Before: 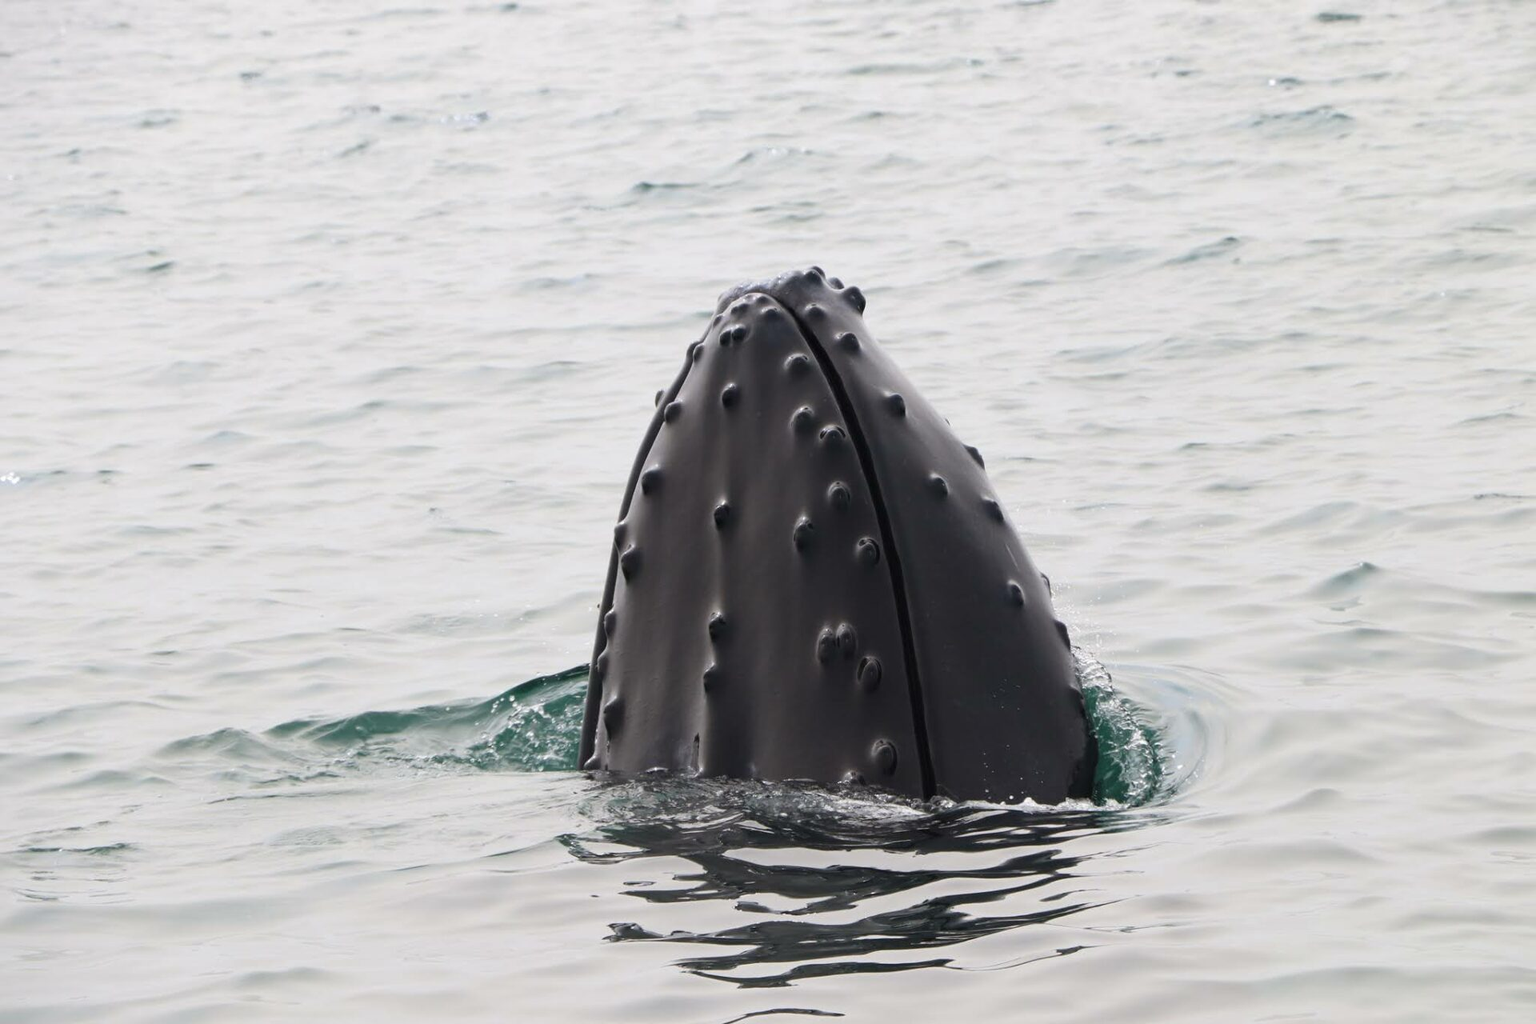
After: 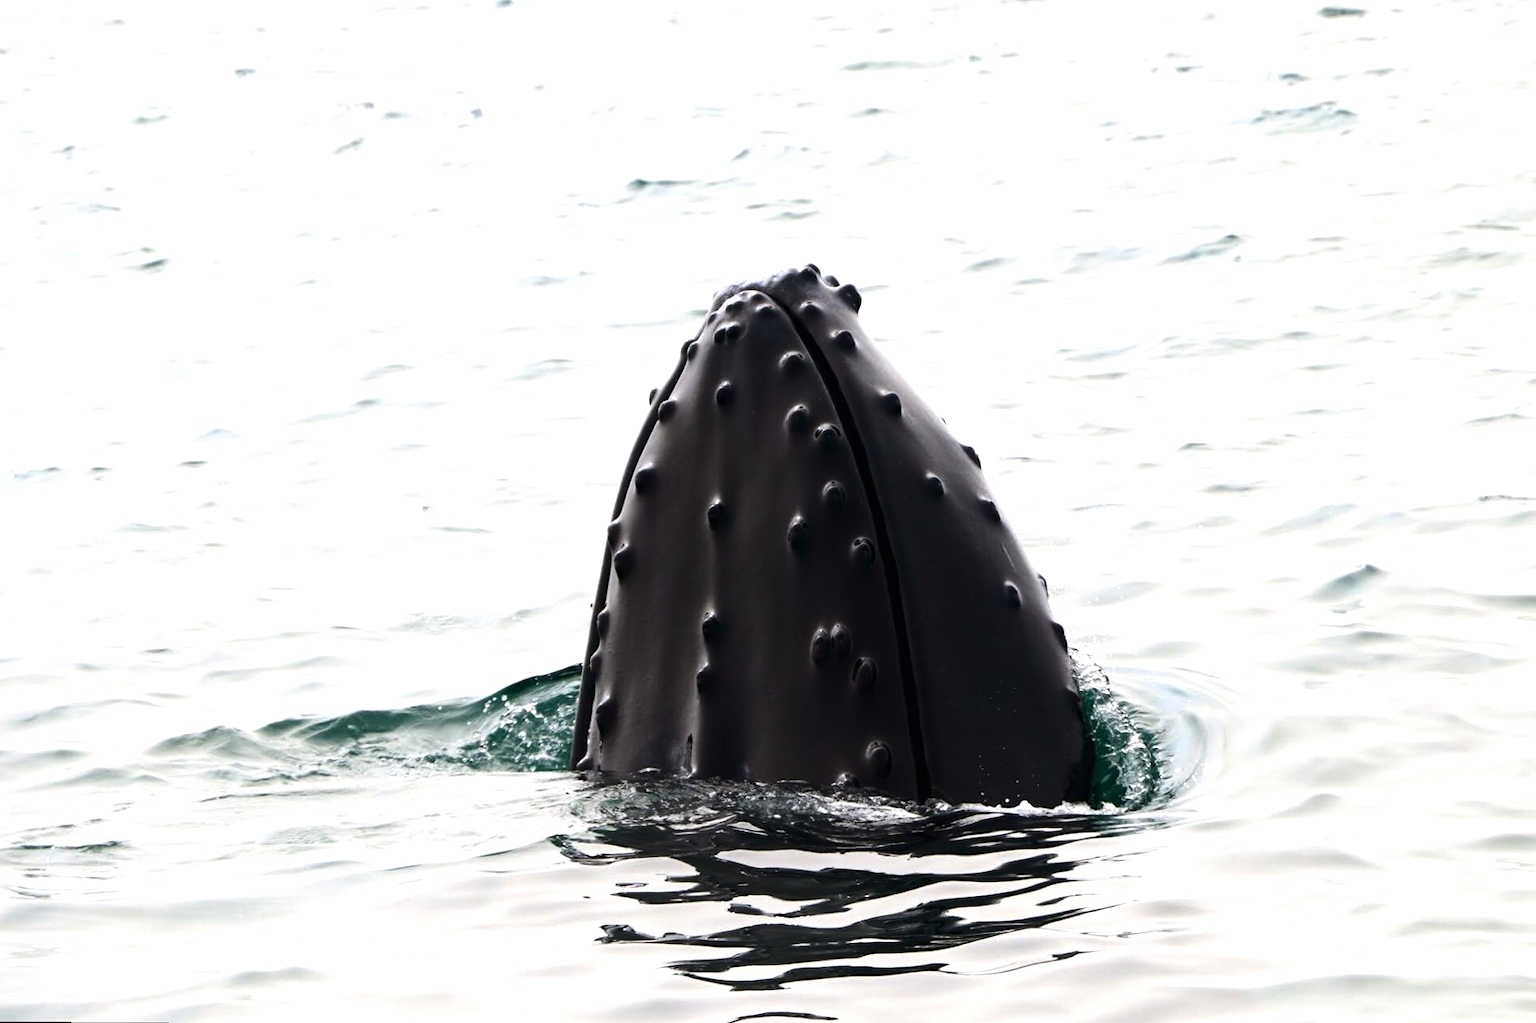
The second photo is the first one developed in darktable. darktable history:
contrast brightness saturation: contrast 0.07, brightness -0.14, saturation 0.11
tone equalizer: -8 EV -0.75 EV, -7 EV -0.7 EV, -6 EV -0.6 EV, -5 EV -0.4 EV, -3 EV 0.4 EV, -2 EV 0.6 EV, -1 EV 0.7 EV, +0 EV 0.75 EV, edges refinement/feathering 500, mask exposure compensation -1.57 EV, preserve details no
rotate and perspective: rotation 0.192°, lens shift (horizontal) -0.015, crop left 0.005, crop right 0.996, crop top 0.006, crop bottom 0.99
